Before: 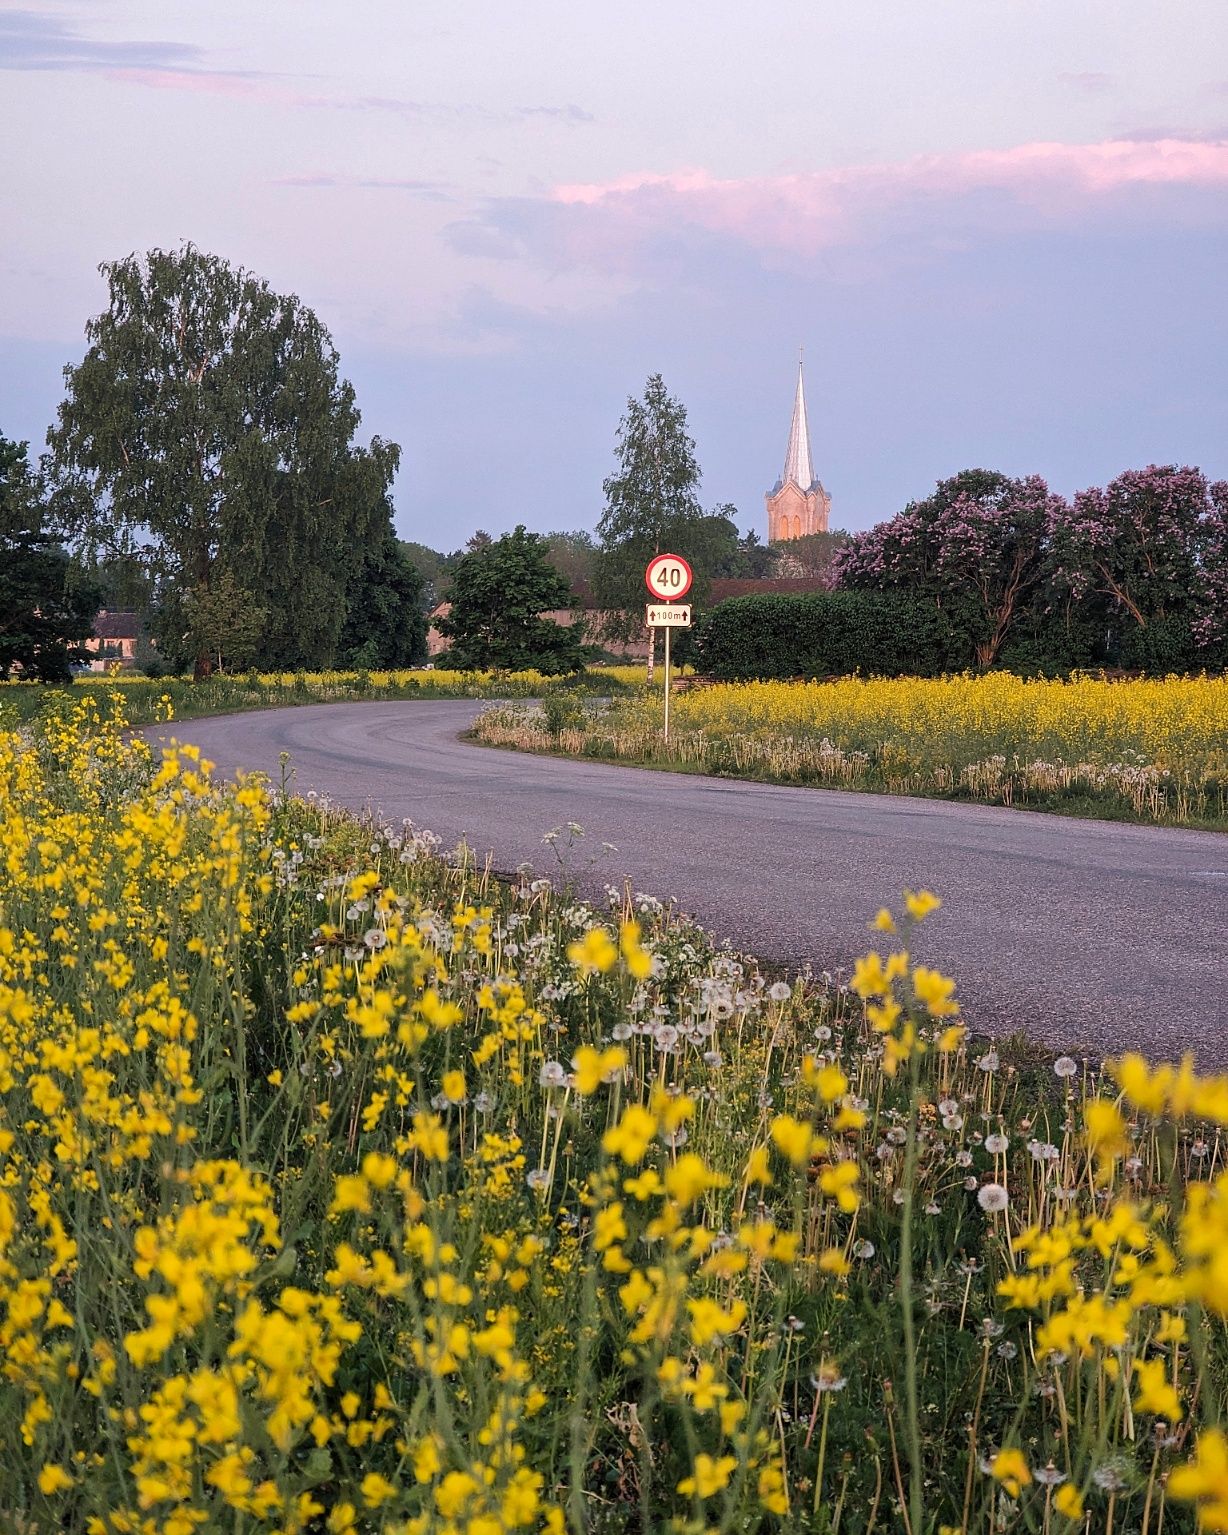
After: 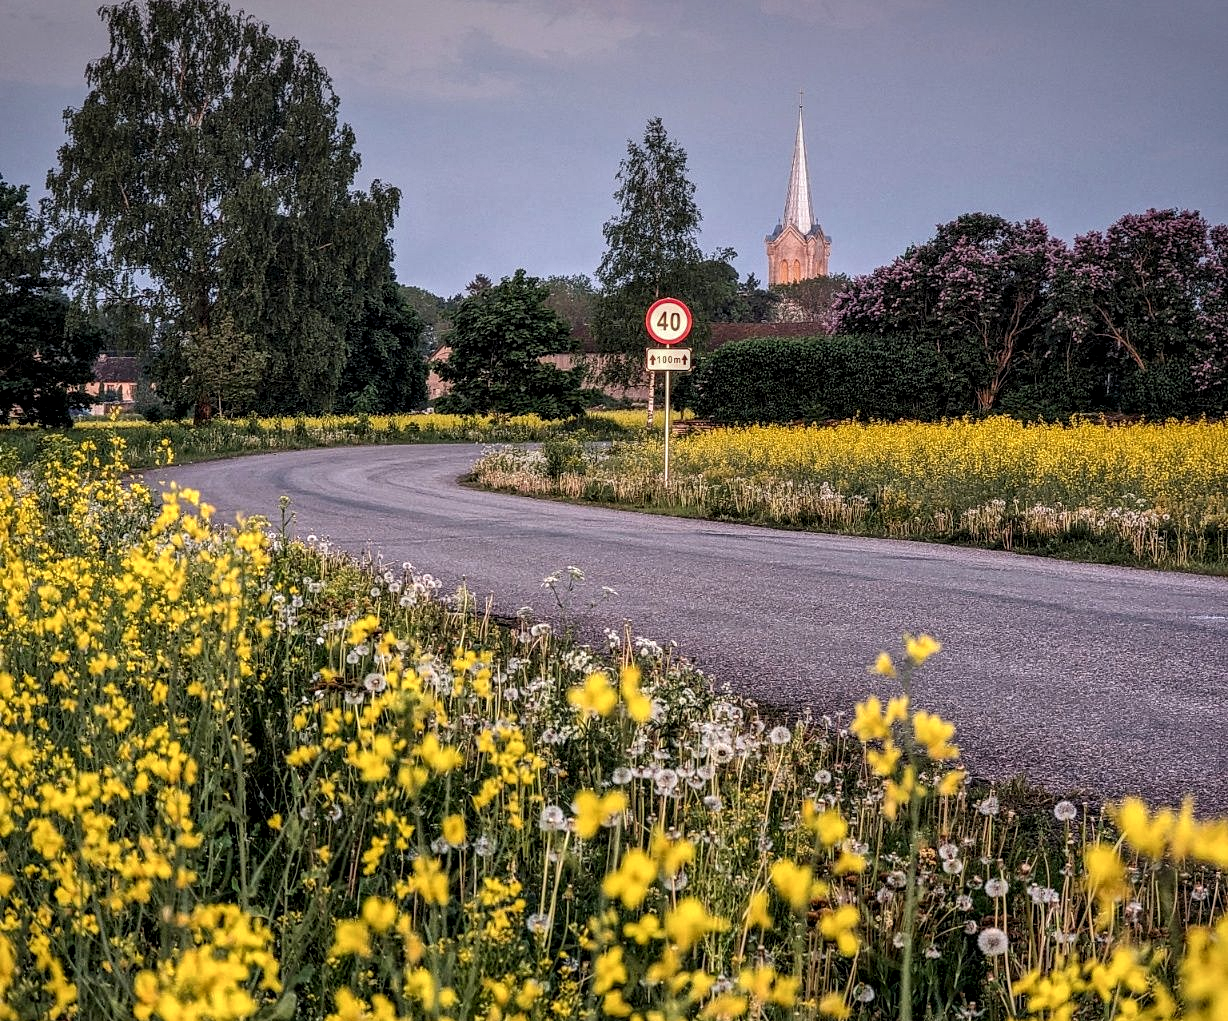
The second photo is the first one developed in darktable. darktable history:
local contrast: highlights 12%, shadows 38%, detail 183%, midtone range 0.471
vignetting: fall-off start 97.52%, fall-off radius 100%, brightness -0.574, saturation 0, center (-0.027, 0.404), width/height ratio 1.368, unbound false
crop: top 16.727%, bottom 16.727%
